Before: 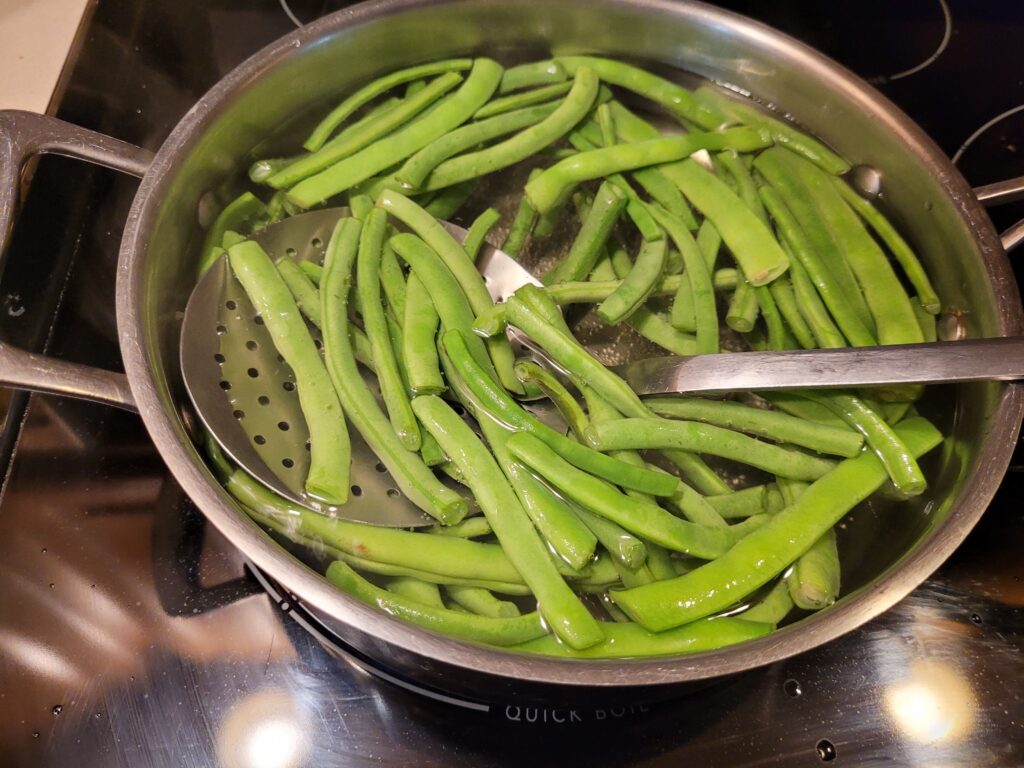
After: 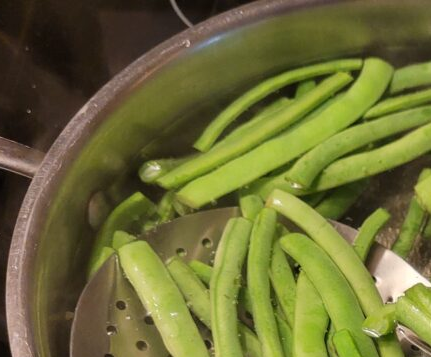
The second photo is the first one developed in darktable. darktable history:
crop and rotate: left 10.819%, top 0.066%, right 47.073%, bottom 53.382%
